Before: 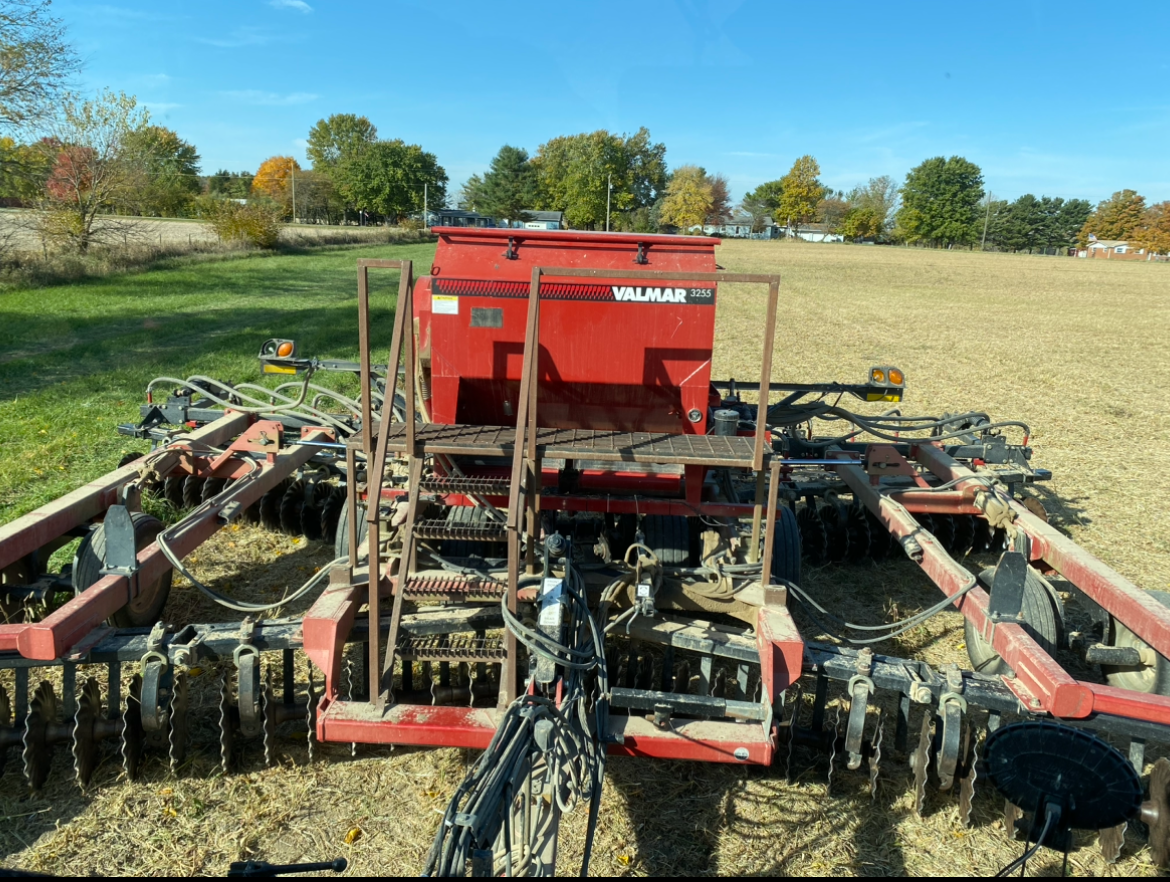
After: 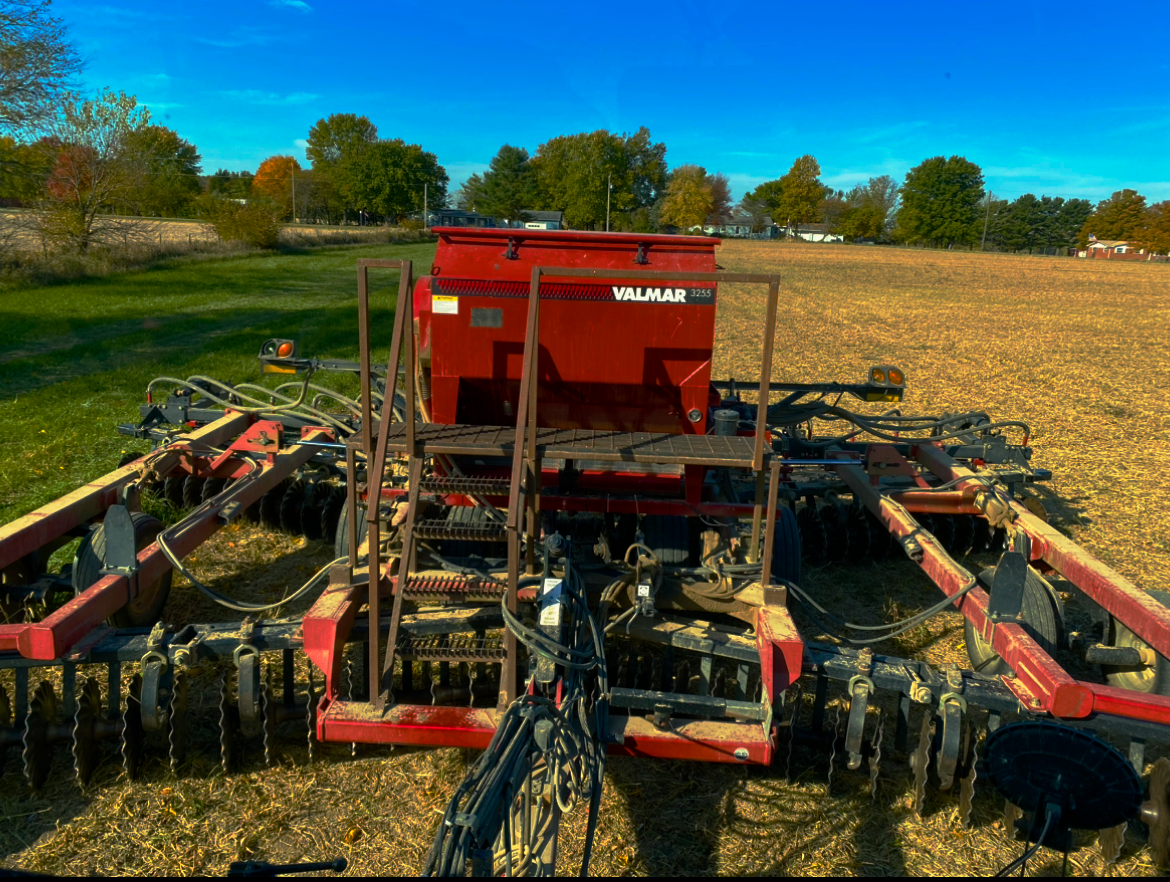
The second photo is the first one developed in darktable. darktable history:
color balance rgb: power › hue 208.45°, highlights gain › chroma 3.072%, highlights gain › hue 60.14°, perceptual saturation grading › global saturation 28.203%, perceptual saturation grading › highlights -24.815%, perceptual saturation grading › mid-tones 25.69%, perceptual saturation grading › shadows 49.575%, global vibrance 20%
tone equalizer: mask exposure compensation -0.509 EV
base curve: curves: ch0 [(0, 0) (0.564, 0.291) (0.802, 0.731) (1, 1)], preserve colors none
